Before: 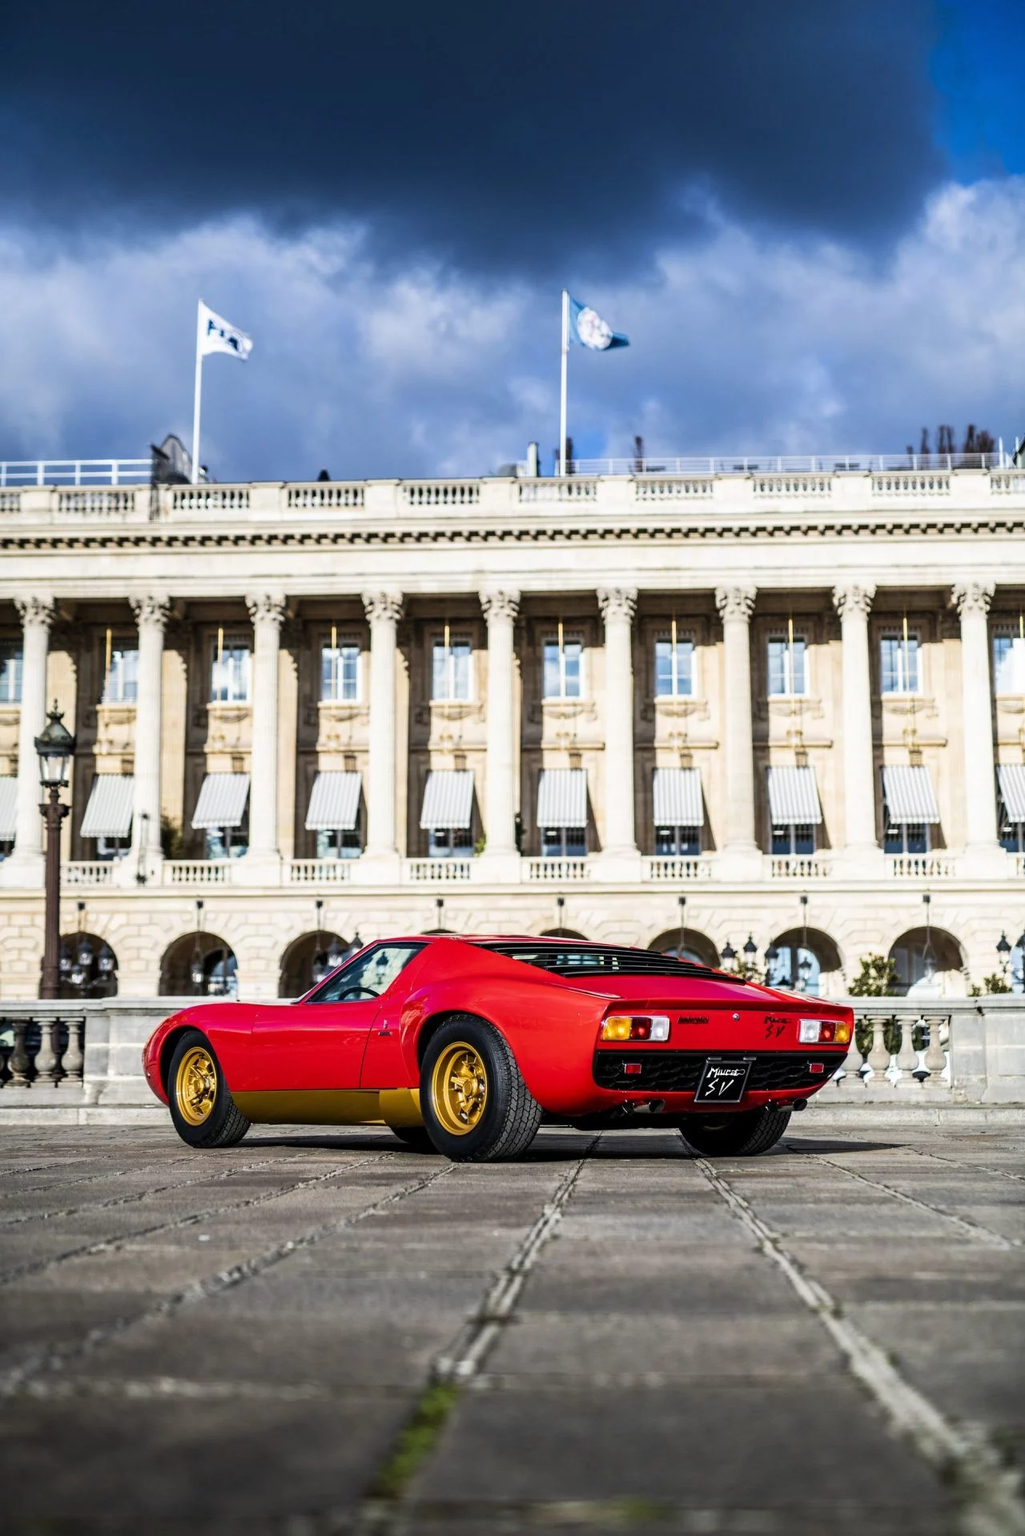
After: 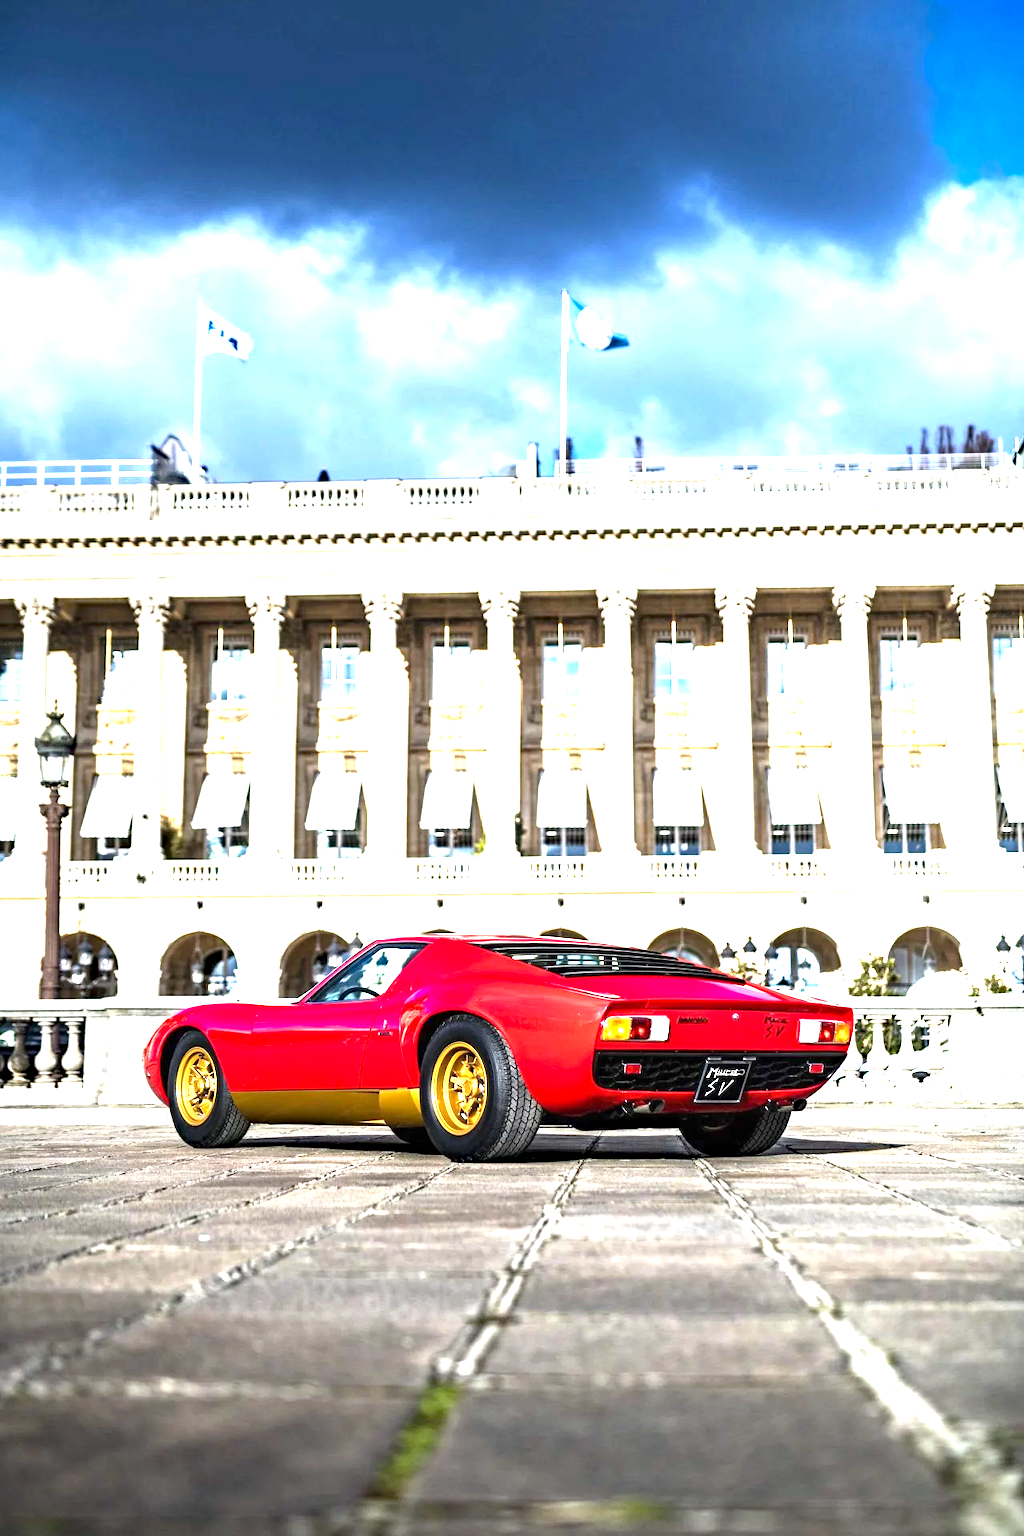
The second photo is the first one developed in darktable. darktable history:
exposure: black level correction 0, exposure 1.75 EV, compensate exposure bias true, compensate highlight preservation false
haze removal: compatibility mode true, adaptive false
